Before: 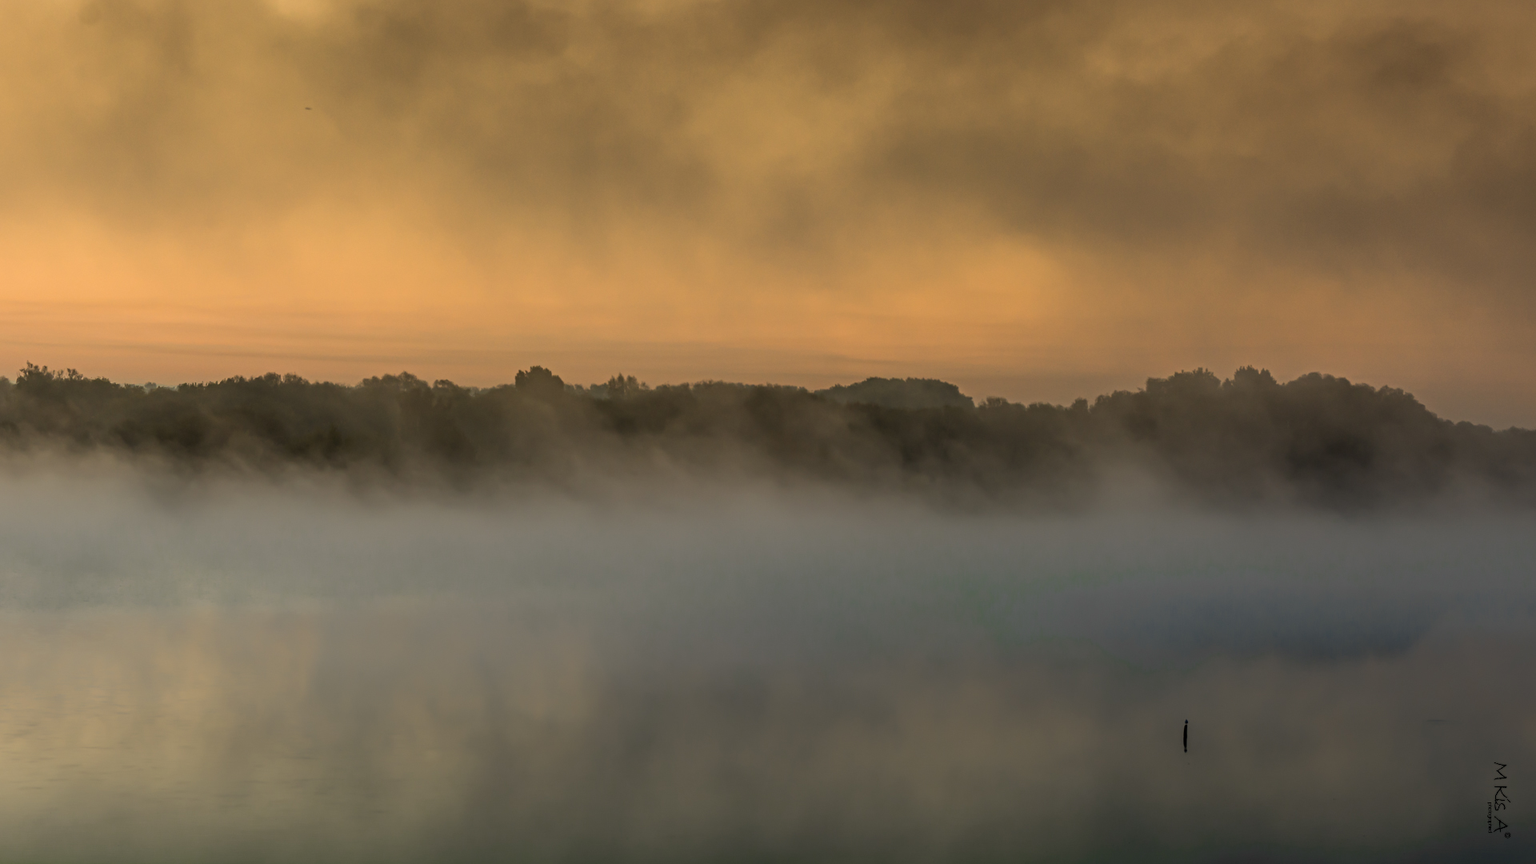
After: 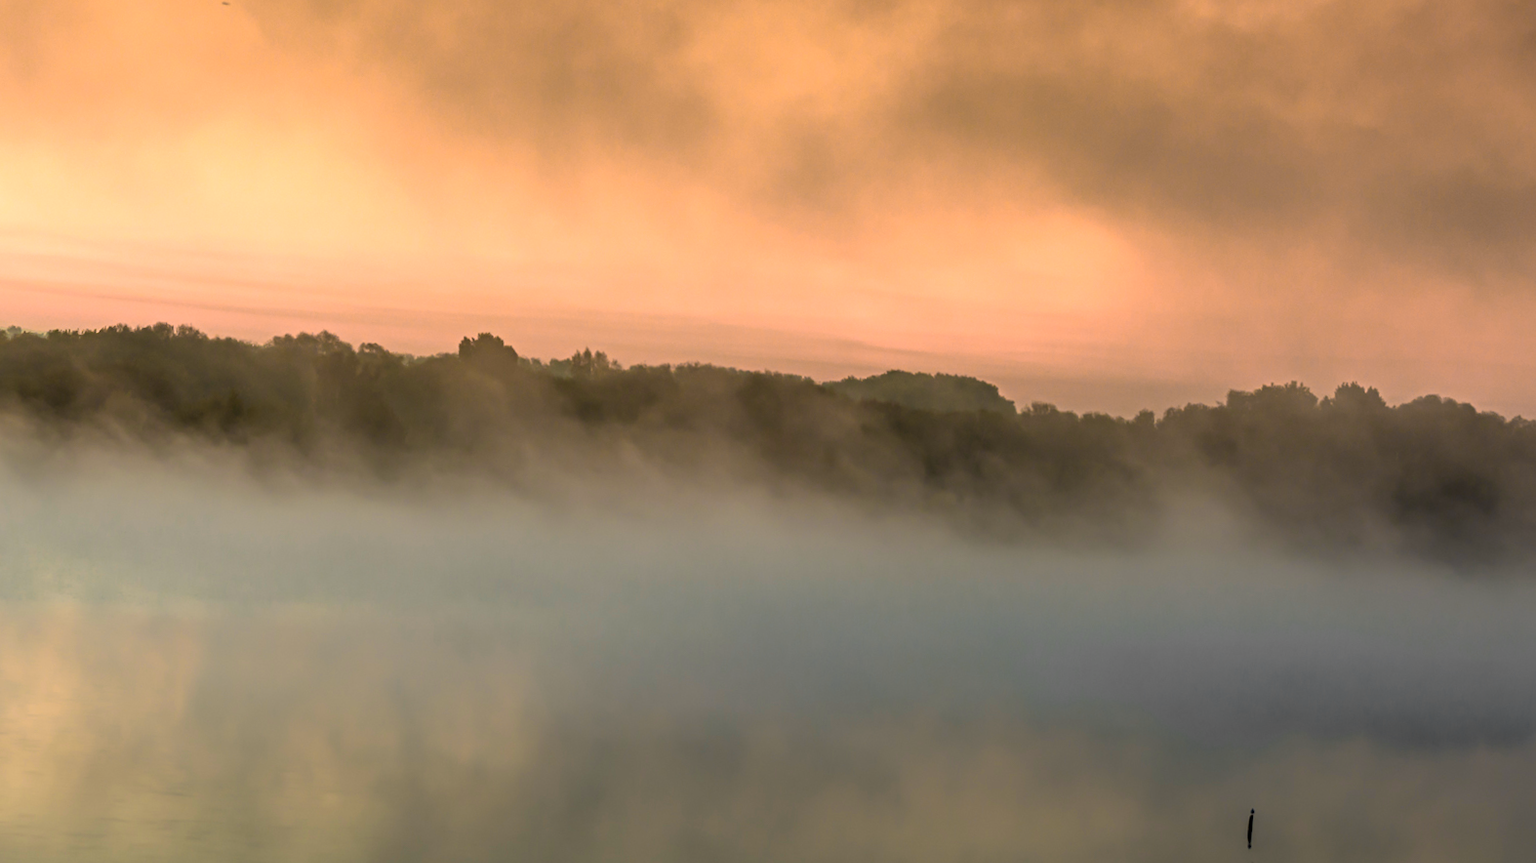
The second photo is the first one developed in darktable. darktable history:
exposure: exposure 0.556 EV, compensate highlight preservation false
crop and rotate: angle -3.27°, left 5.211%, top 5.211%, right 4.607%, bottom 4.607%
color zones: curves: ch0 [(0.257, 0.558) (0.75, 0.565)]; ch1 [(0.004, 0.857) (0.14, 0.416) (0.257, 0.695) (0.442, 0.032) (0.736, 0.266) (0.891, 0.741)]; ch2 [(0, 0.623) (0.112, 0.436) (0.271, 0.474) (0.516, 0.64) (0.743, 0.286)]
